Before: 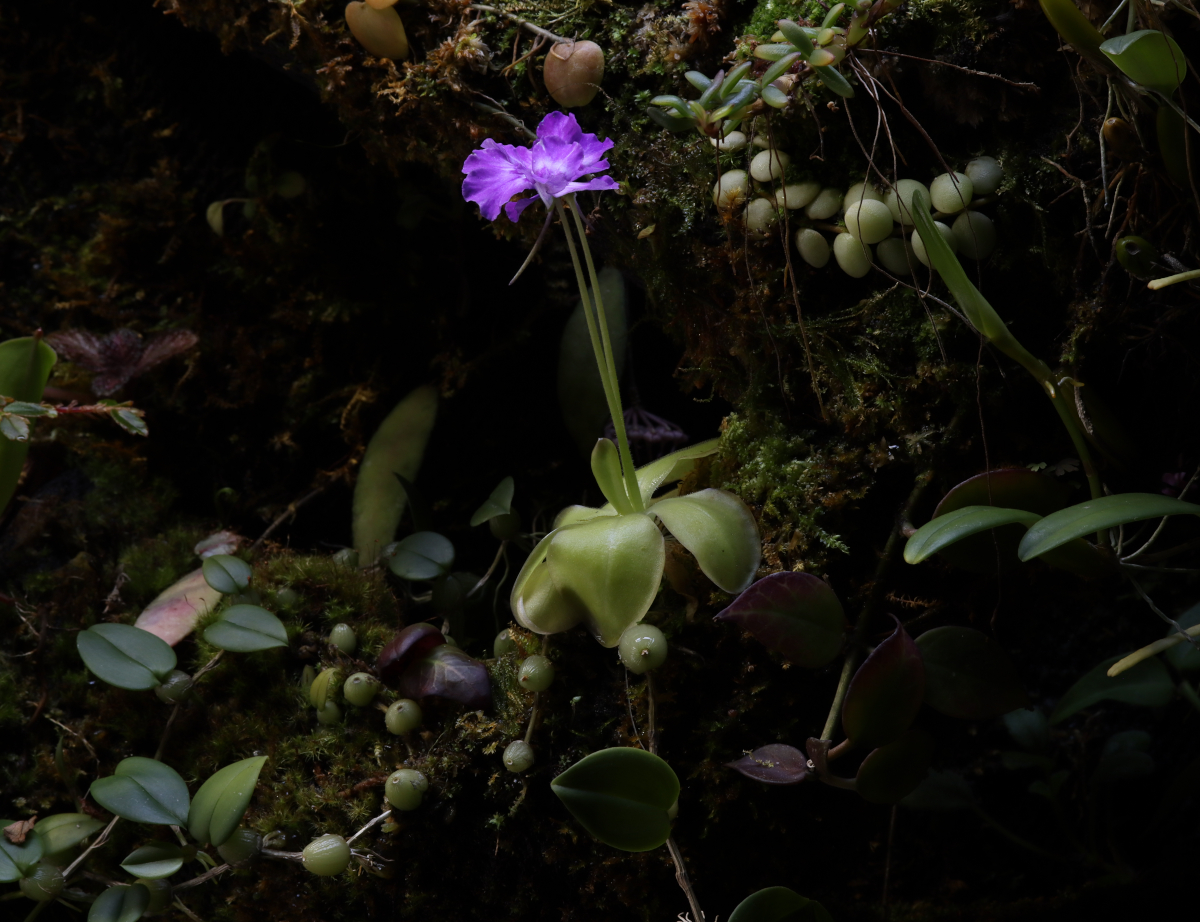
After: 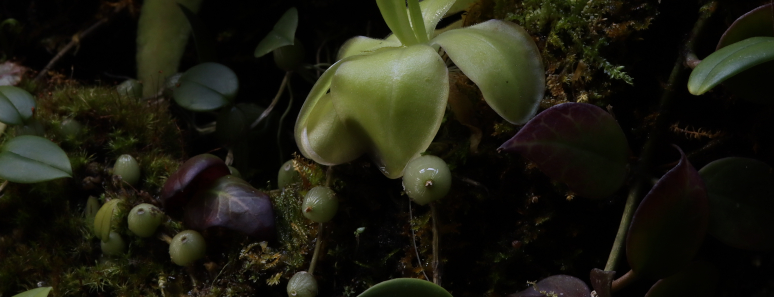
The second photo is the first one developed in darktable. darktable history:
crop: left 18.055%, top 50.911%, right 17.374%, bottom 16.87%
exposure: exposure -0.139 EV, compensate exposure bias true, compensate highlight preservation false
